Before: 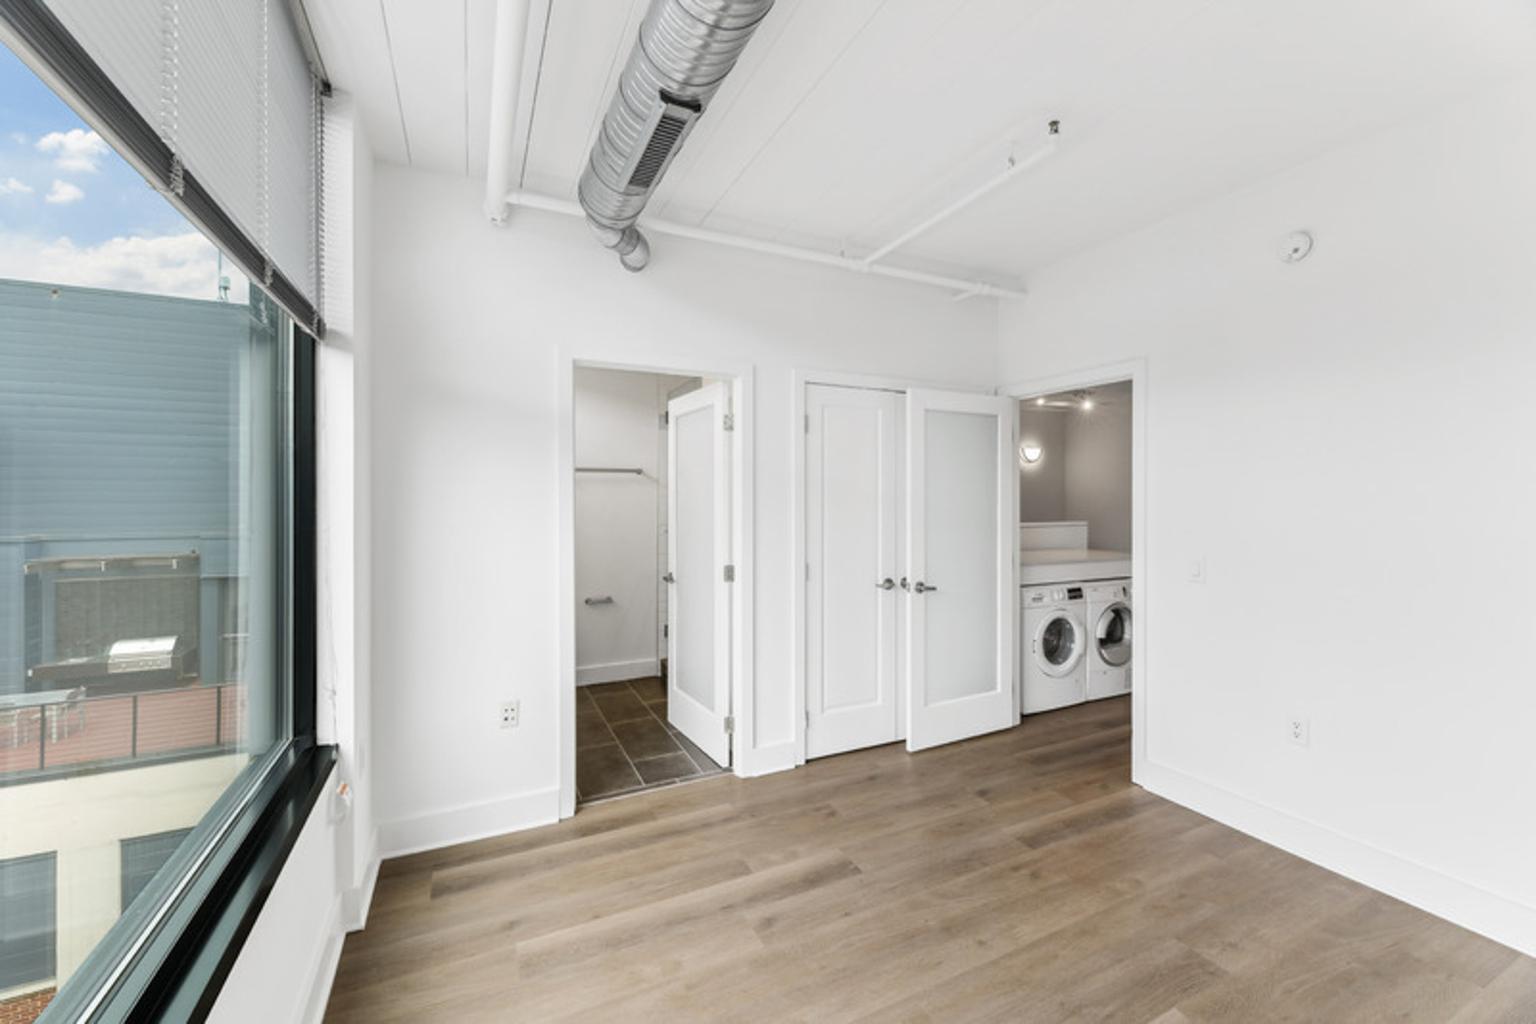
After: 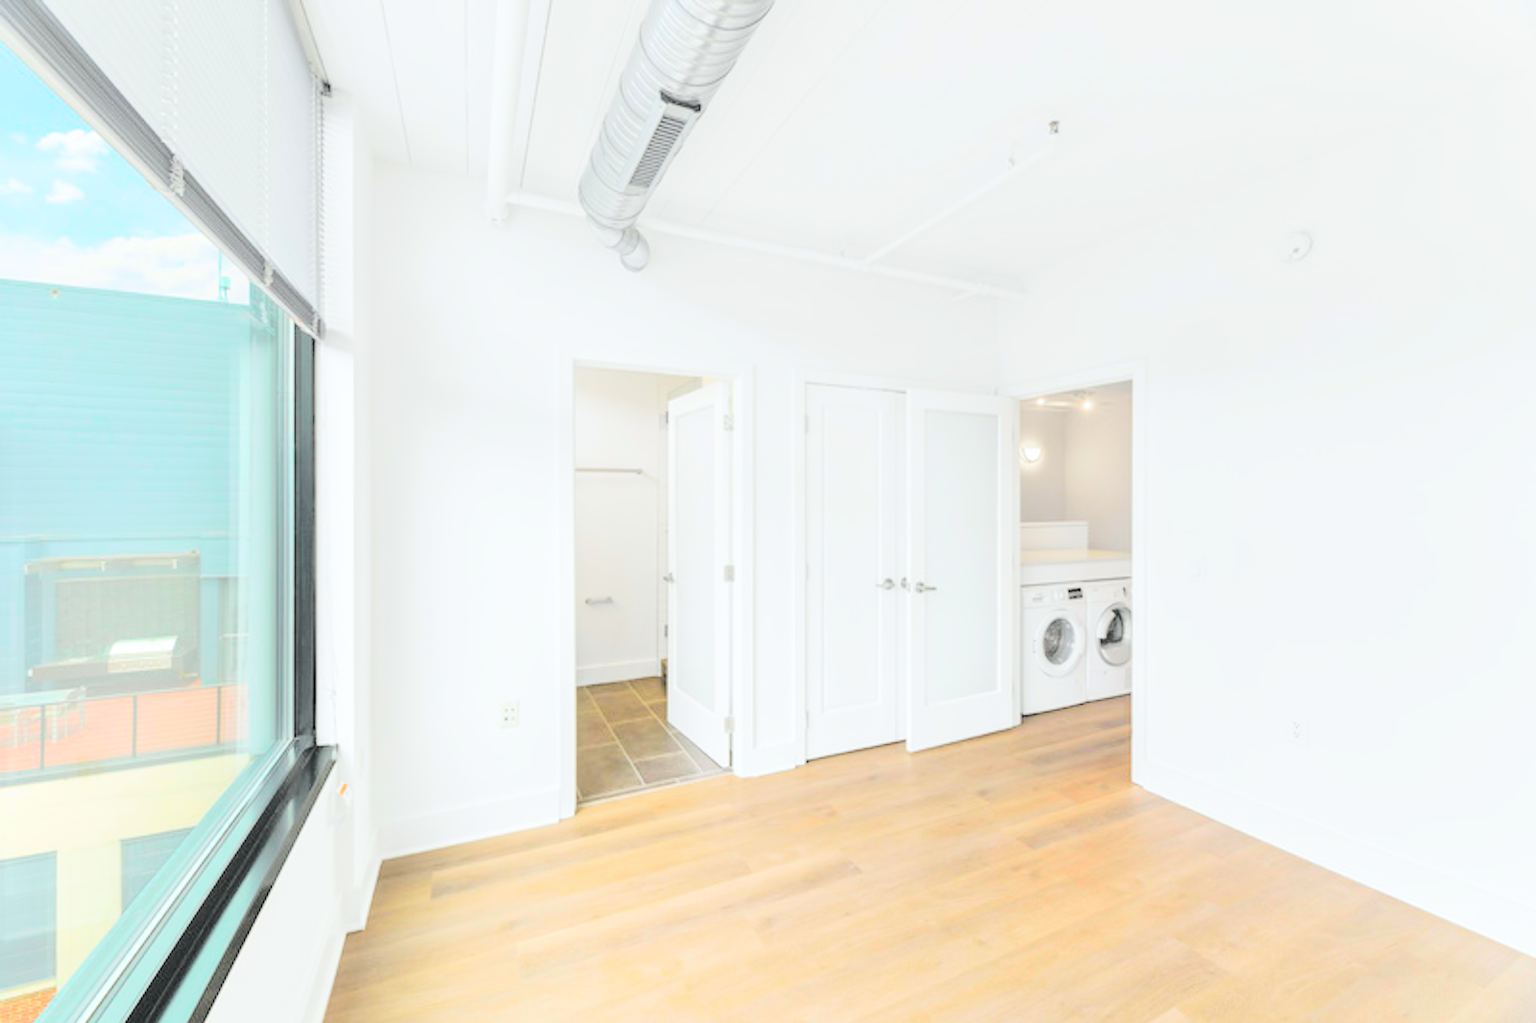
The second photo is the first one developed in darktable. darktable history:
shadows and highlights: shadows 35.32, highlights -35.18, soften with gaussian
tone curve: curves: ch0 [(0, 0.023) (0.103, 0.087) (0.277, 0.28) (0.438, 0.547) (0.546, 0.678) (0.735, 0.843) (0.994, 1)]; ch1 [(0, 0) (0.371, 0.261) (0.465, 0.42) (0.488, 0.477) (0.512, 0.513) (0.542, 0.581) (0.574, 0.647) (0.636, 0.747) (1, 1)]; ch2 [(0, 0) (0.369, 0.388) (0.449, 0.431) (0.478, 0.471) (0.516, 0.517) (0.575, 0.642) (0.649, 0.726) (1, 1)], color space Lab, independent channels, preserve colors none
contrast brightness saturation: brightness 0.981
